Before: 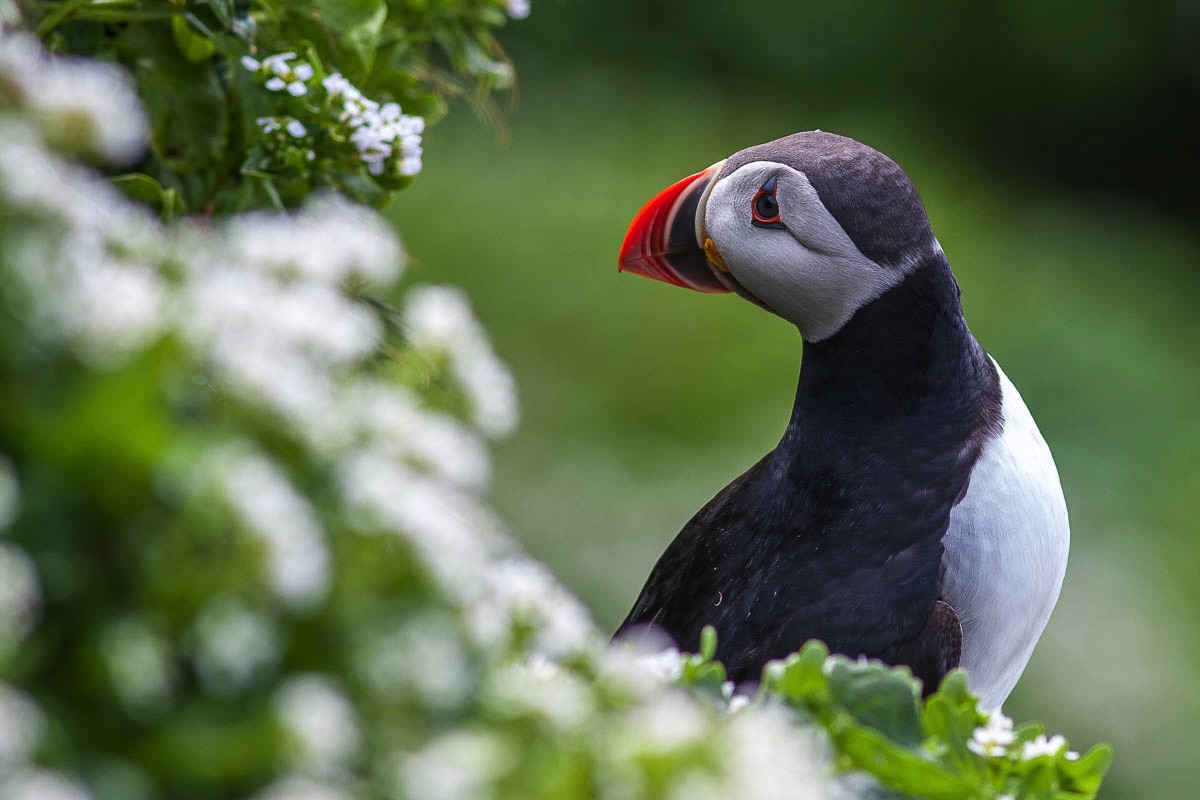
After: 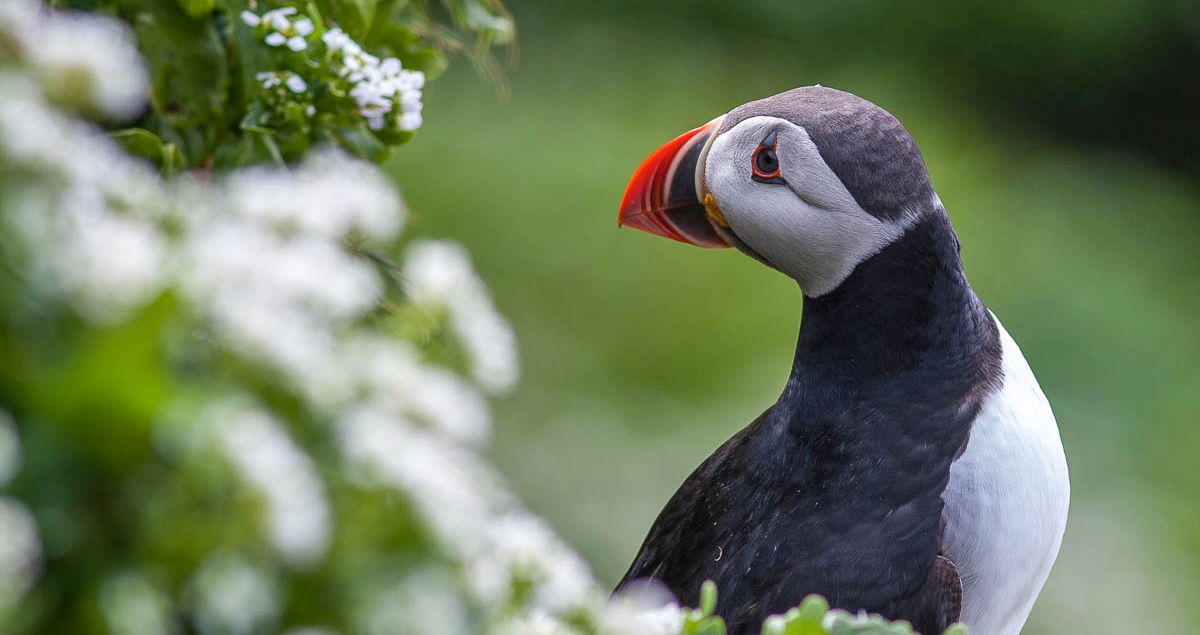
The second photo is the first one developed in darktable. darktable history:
crop and rotate: top 5.667%, bottom 14.937%
shadows and highlights: shadows 49, highlights -41, soften with gaussian
